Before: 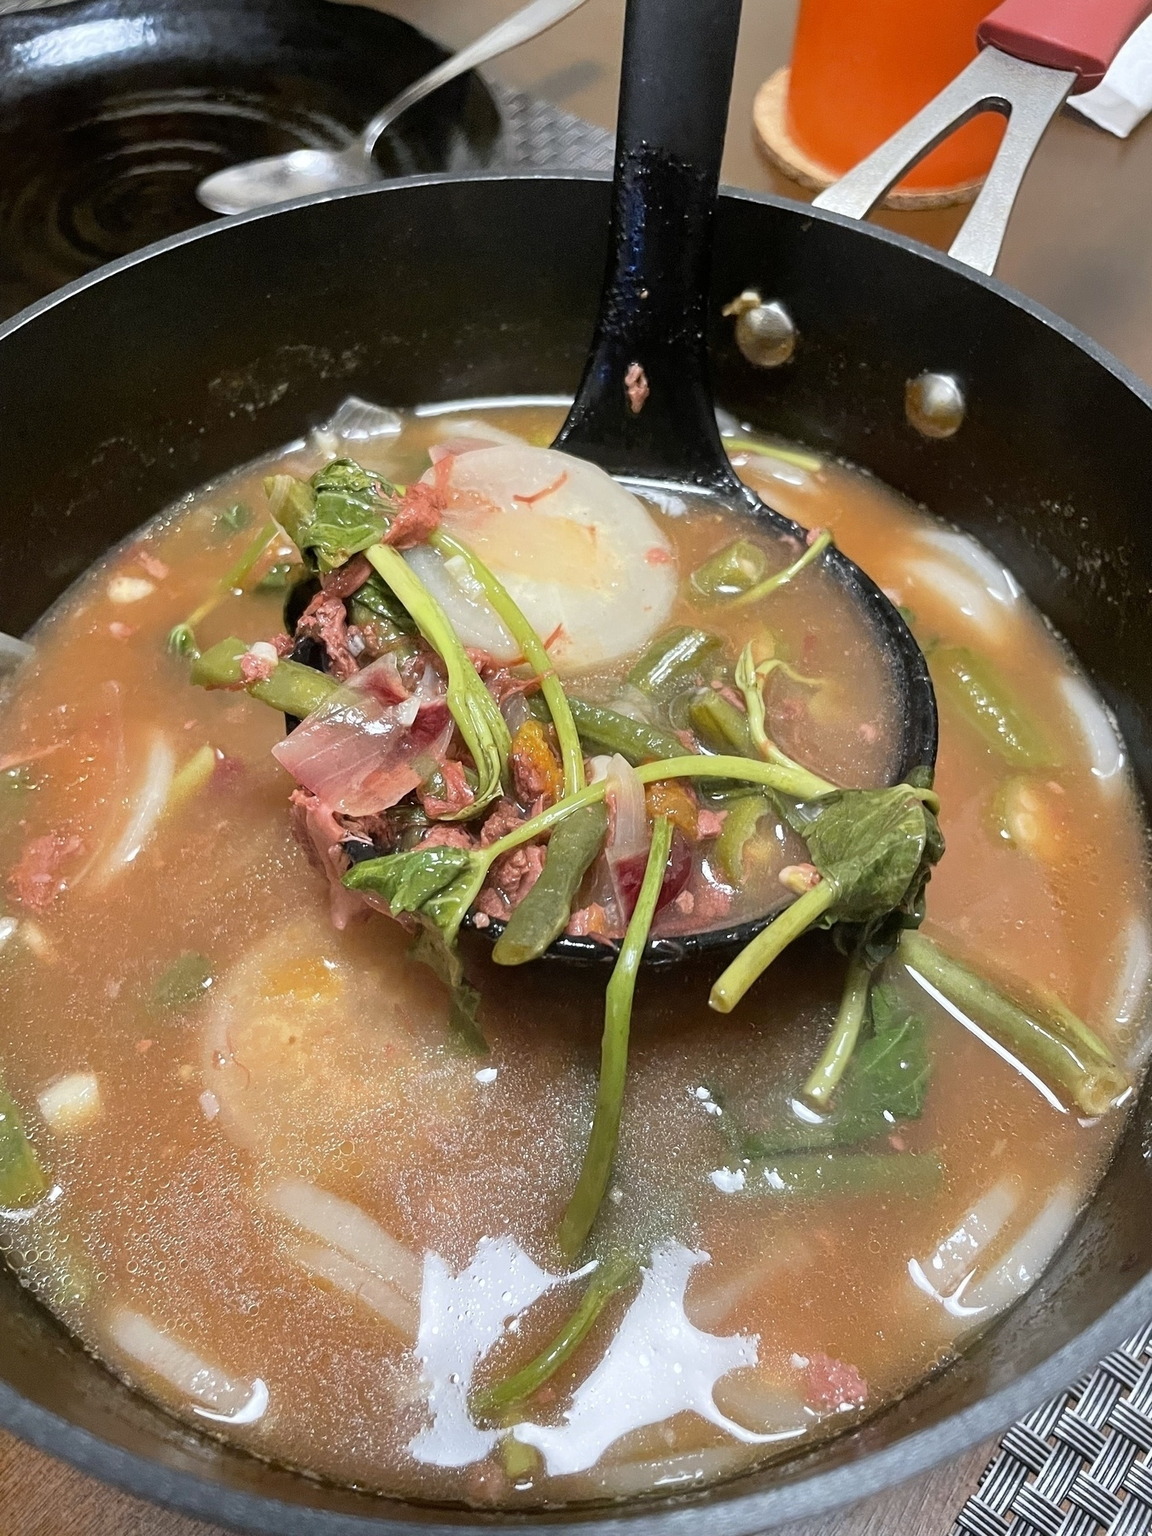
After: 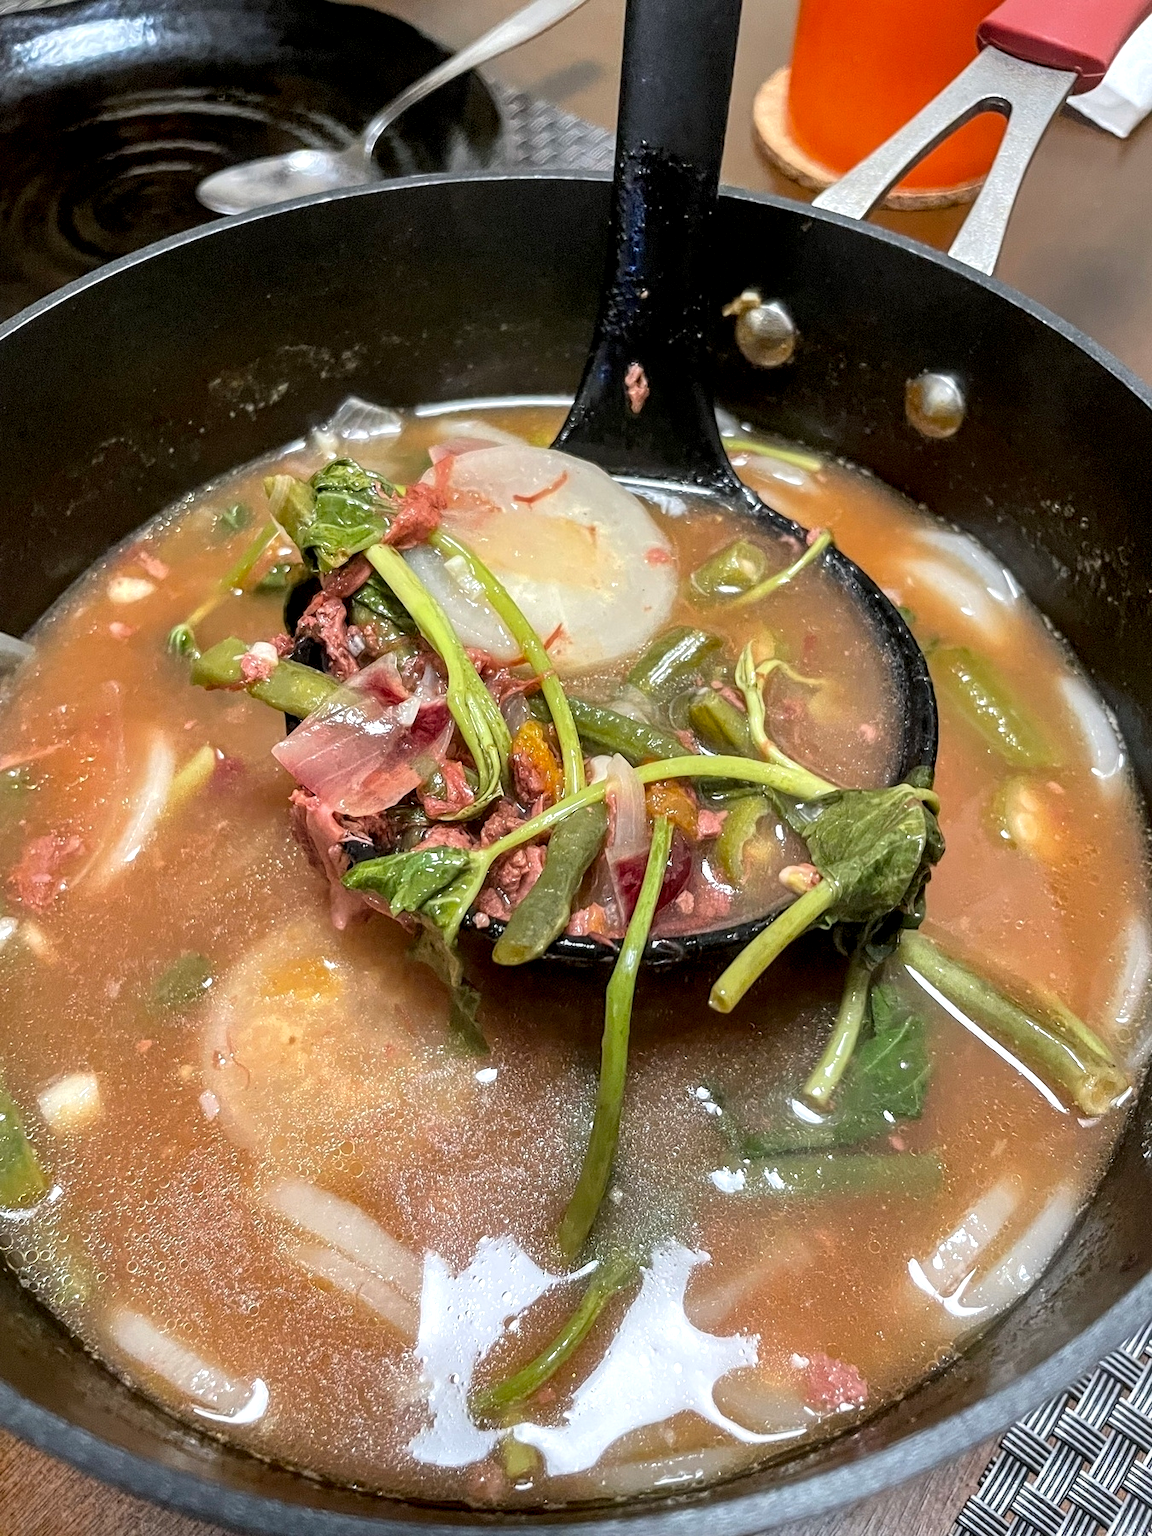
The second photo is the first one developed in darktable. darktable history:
shadows and highlights: shadows 8.16, white point adjustment 1.02, highlights -38.94
local contrast: highlights 57%, detail 145%
